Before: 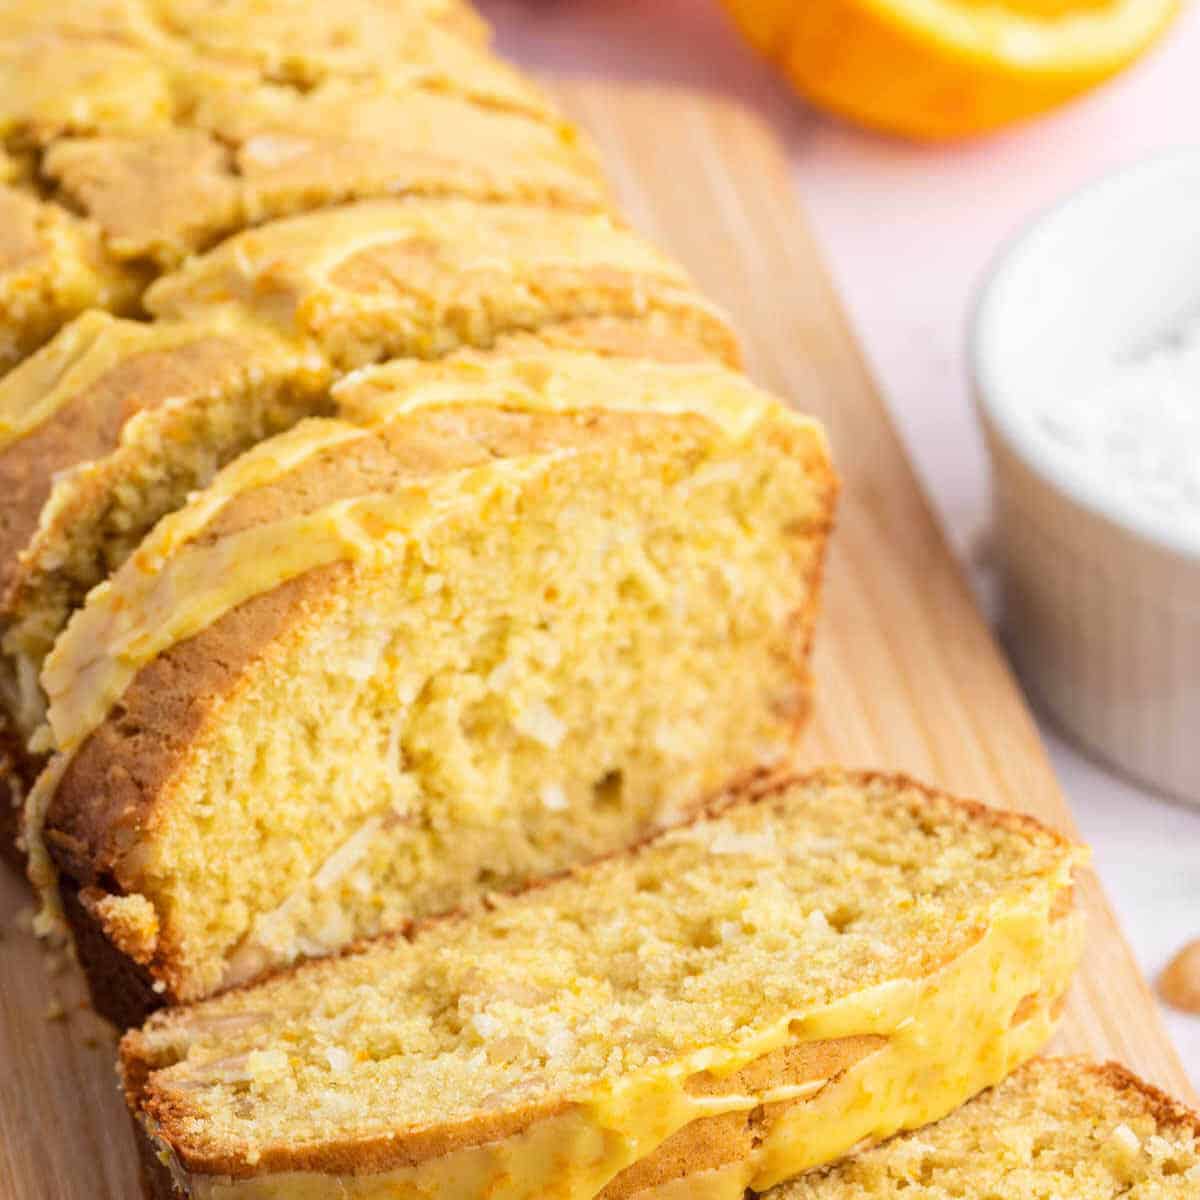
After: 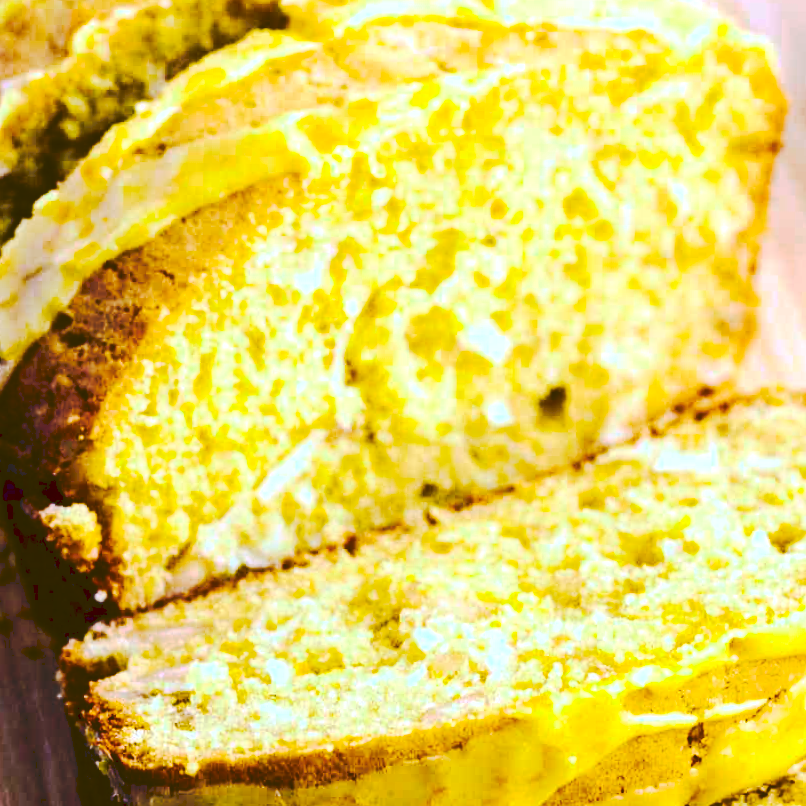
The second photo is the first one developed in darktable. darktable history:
color balance rgb: linear chroma grading › global chroma 9%, perceptual saturation grading › global saturation 36%, perceptual saturation grading › shadows 35%, perceptual brilliance grading › global brilliance 15%, perceptual brilliance grading › shadows -35%, global vibrance 15%
white balance: red 0.871, blue 1.249
local contrast: mode bilateral grid, contrast 100, coarseness 100, detail 91%, midtone range 0.2
tone curve: curves: ch0 [(0, 0) (0.003, 0.132) (0.011, 0.136) (0.025, 0.14) (0.044, 0.147) (0.069, 0.149) (0.1, 0.156) (0.136, 0.163) (0.177, 0.177) (0.224, 0.2) (0.277, 0.251) (0.335, 0.311) (0.399, 0.387) (0.468, 0.487) (0.543, 0.585) (0.623, 0.675) (0.709, 0.742) (0.801, 0.81) (0.898, 0.867) (1, 1)], preserve colors none
crop and rotate: angle -0.82°, left 3.85%, top 31.828%, right 27.992%
contrast brightness saturation: contrast 0.28
